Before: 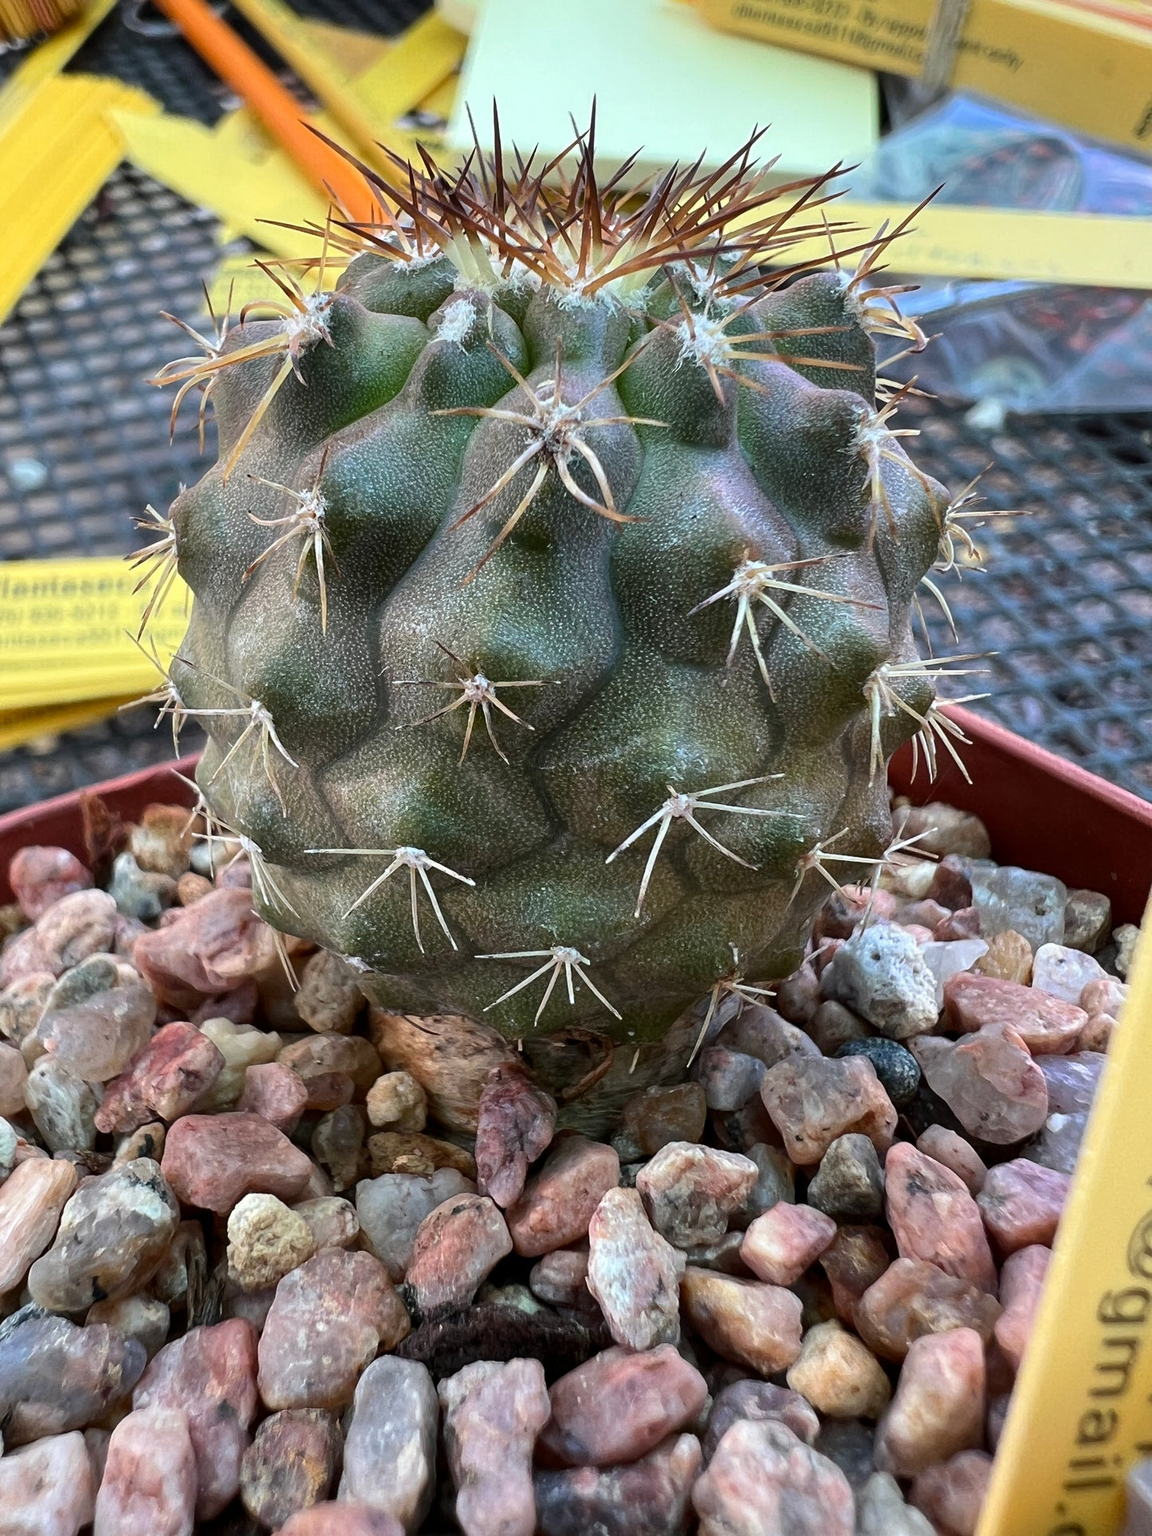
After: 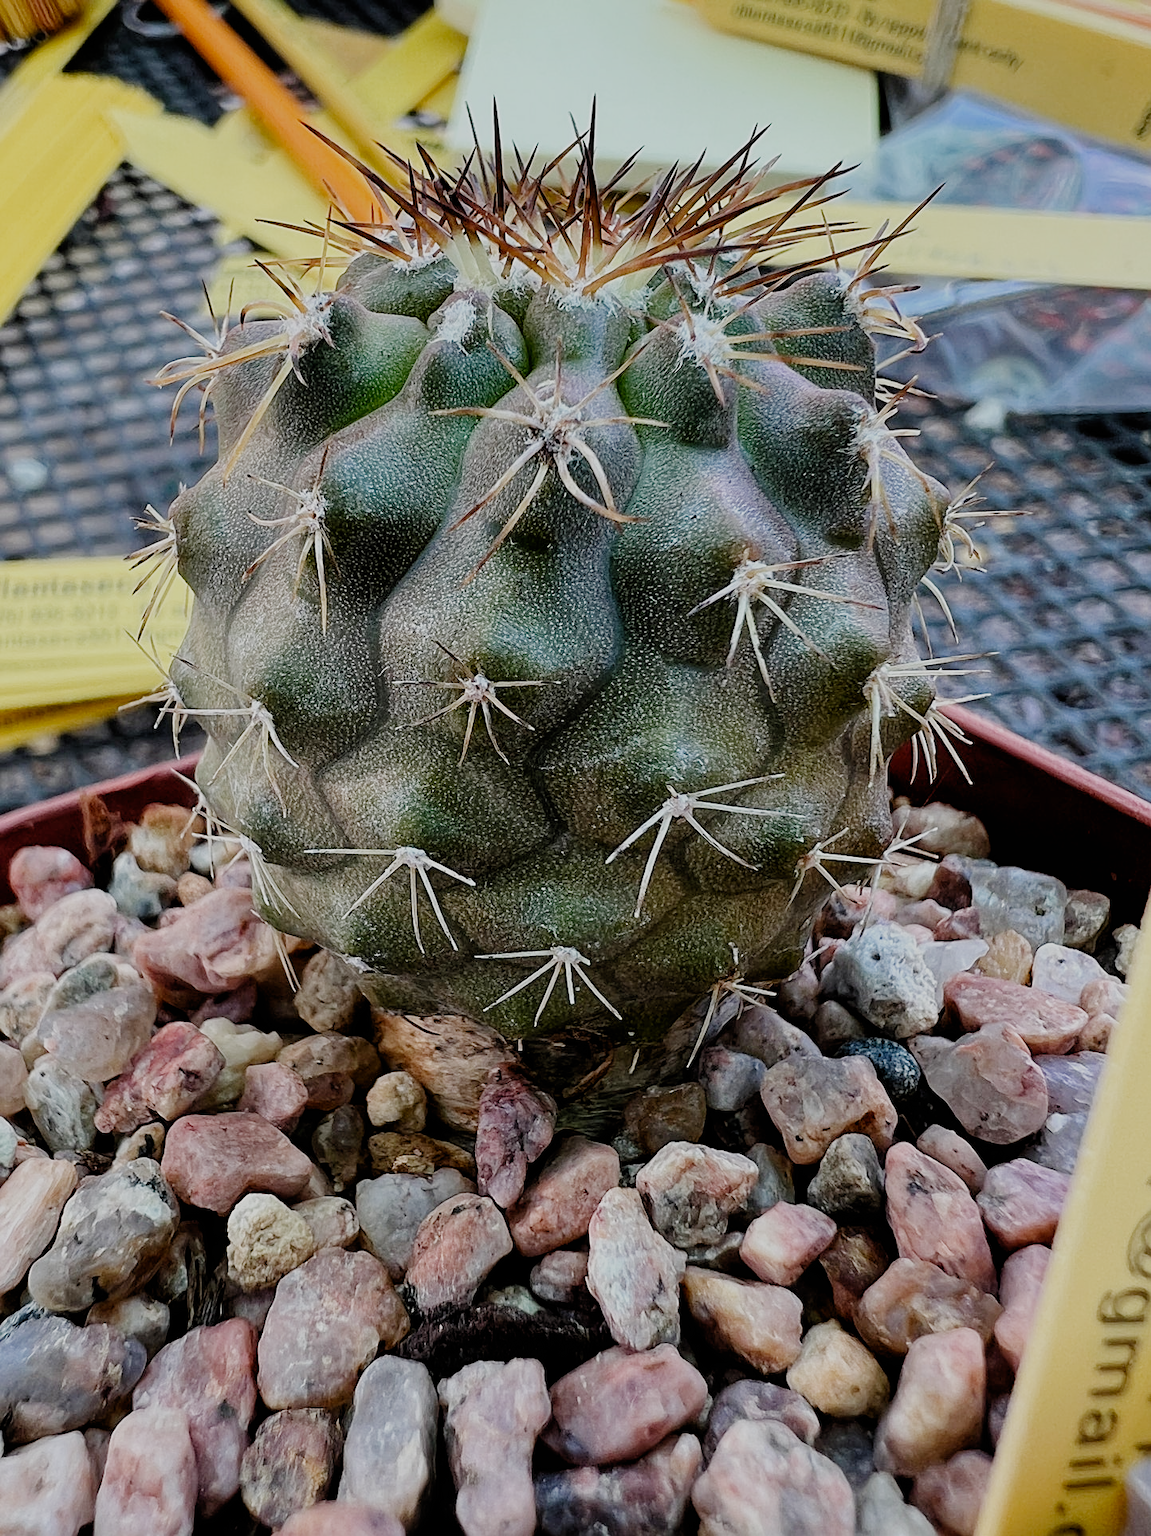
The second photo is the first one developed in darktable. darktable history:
filmic rgb: black relative exposure -6.08 EV, white relative exposure 6.95 EV, hardness 2.28, add noise in highlights 0, preserve chrominance no, color science v3 (2019), use custom middle-gray values true, iterations of high-quality reconstruction 0, contrast in highlights soft
sharpen: on, module defaults
